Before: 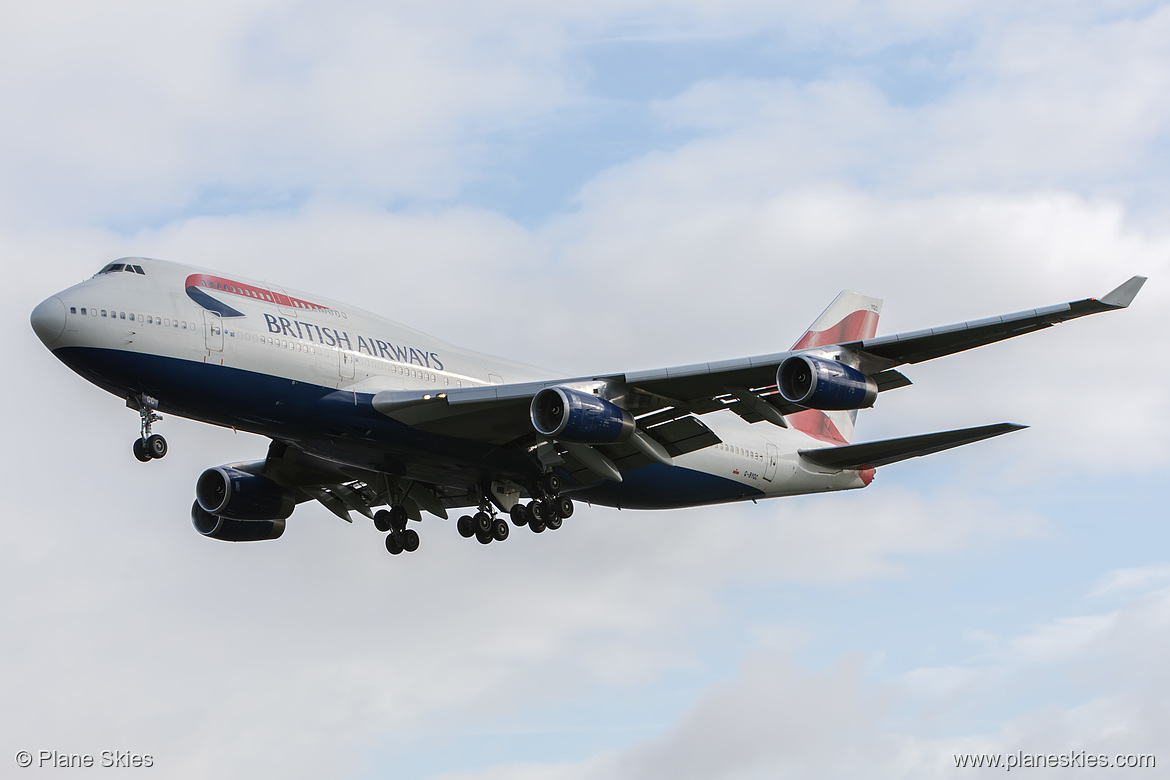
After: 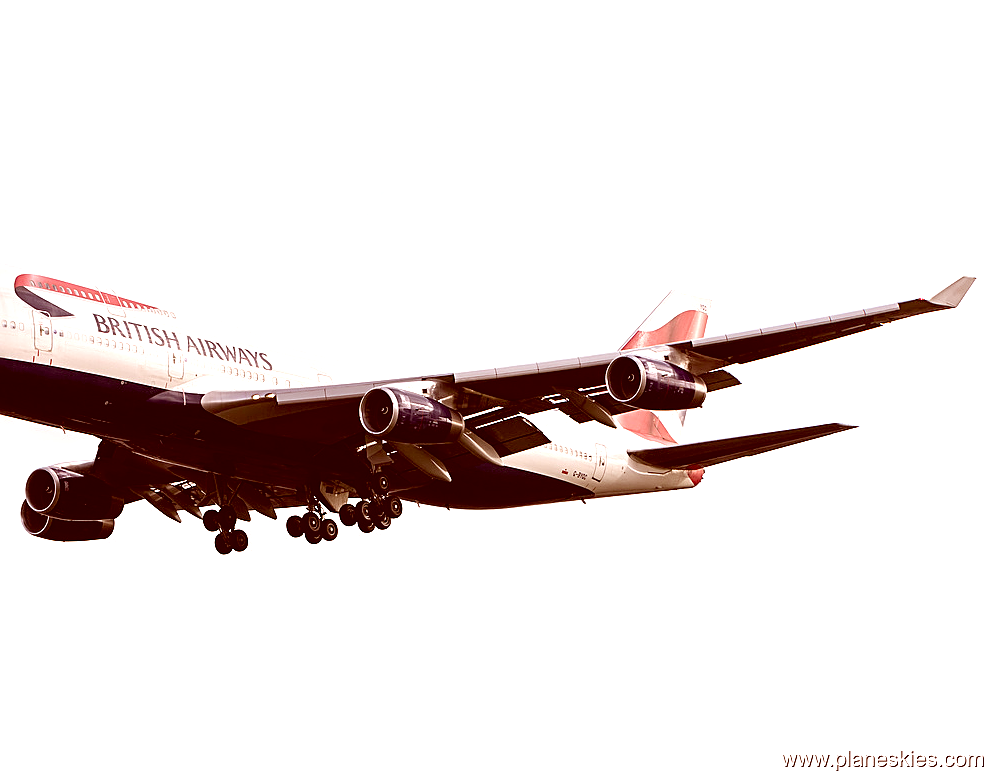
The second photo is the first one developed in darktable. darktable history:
color correction: highlights a* 9.13, highlights b* 8.65, shadows a* 39.25, shadows b* 39.78, saturation 0.815
crop and rotate: left 14.696%
sharpen: on, module defaults
exposure: black level correction 0.01, exposure 1 EV, compensate exposure bias true, compensate highlight preservation false
